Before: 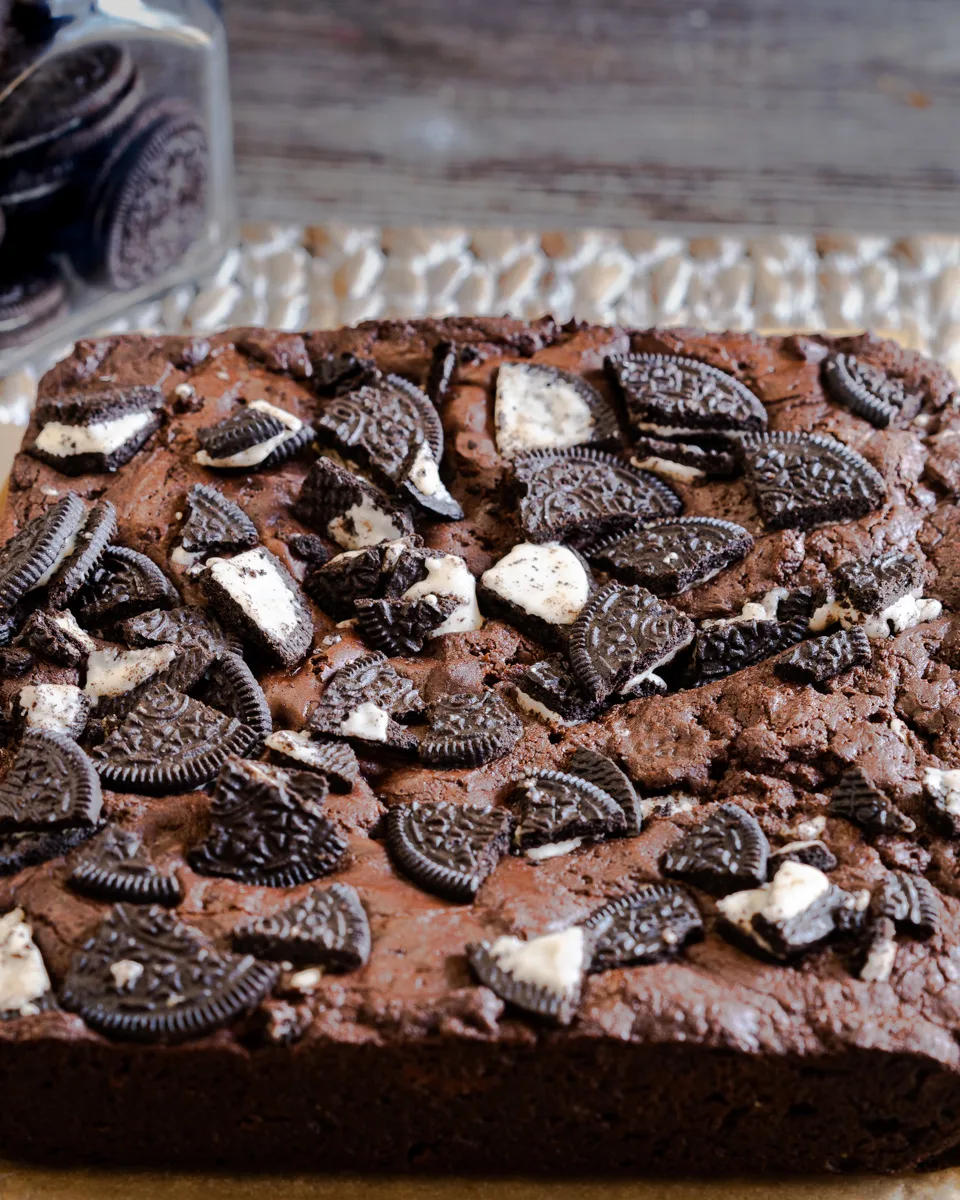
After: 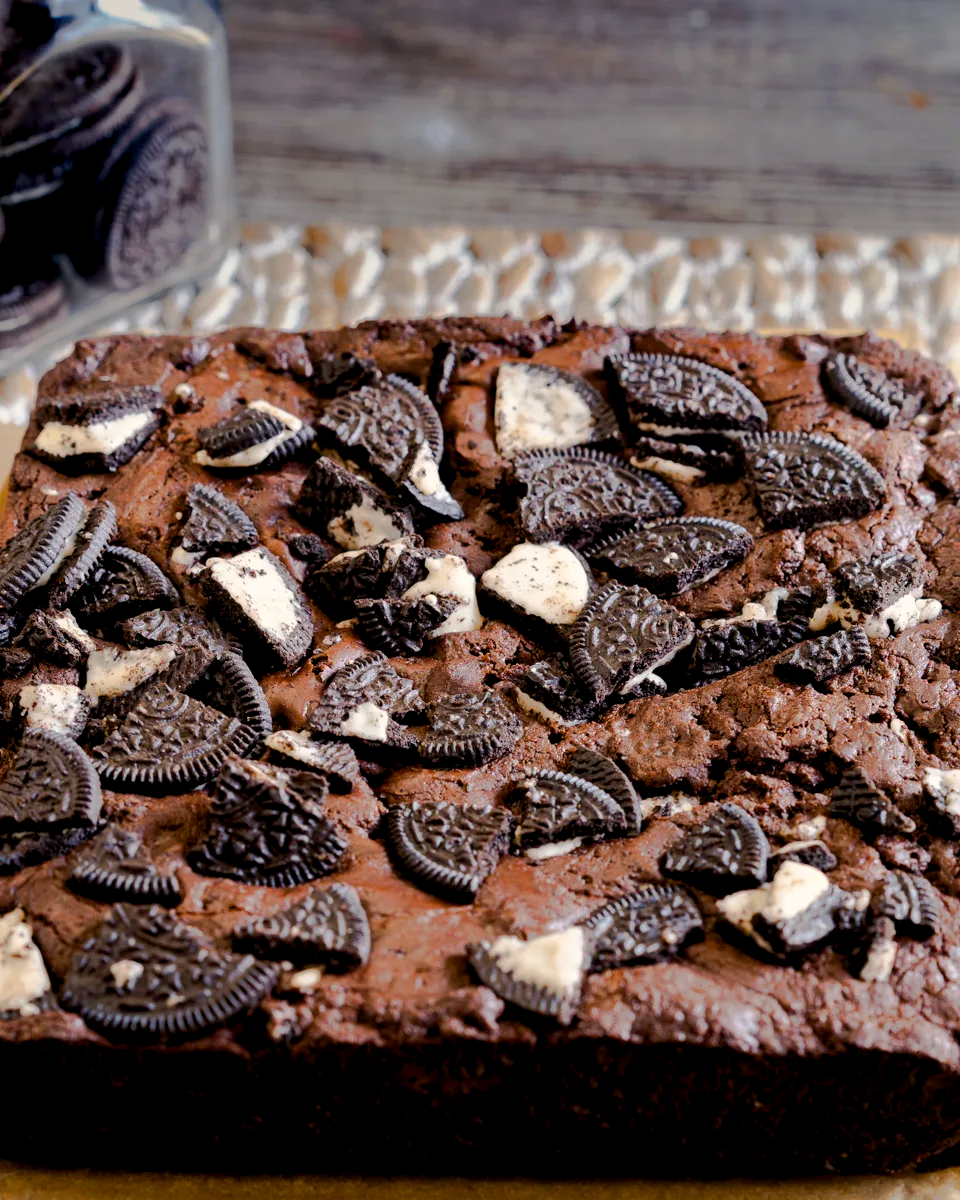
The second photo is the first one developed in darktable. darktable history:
color balance rgb: shadows lift › chroma 0.681%, shadows lift › hue 113.15°, highlights gain › chroma 2.032%, highlights gain › hue 73.87°, global offset › luminance -0.504%, perceptual saturation grading › global saturation 17.209%
